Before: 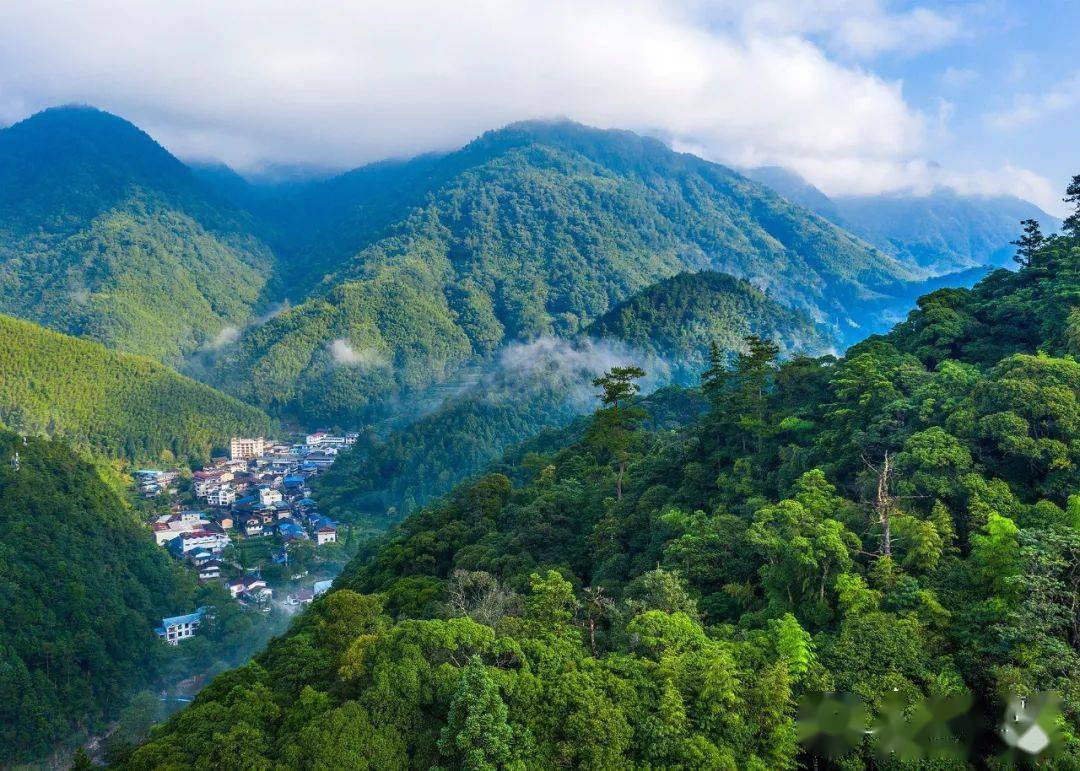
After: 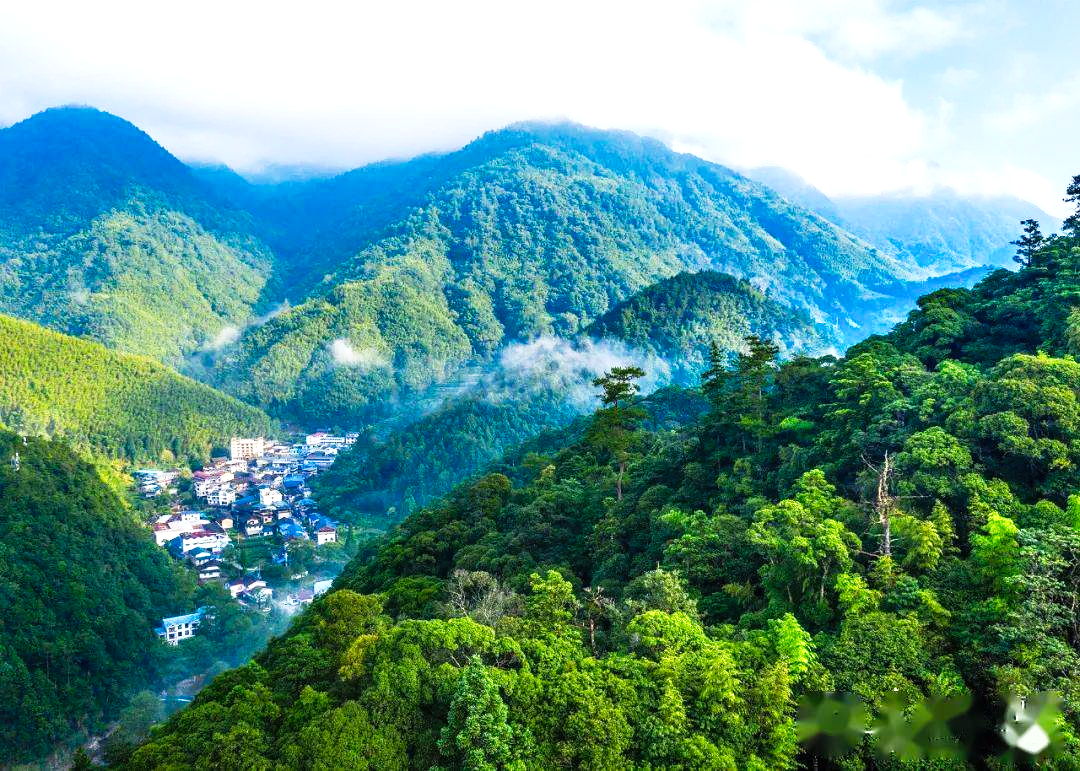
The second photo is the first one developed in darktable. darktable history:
tone curve: curves: ch0 [(0, 0) (0.059, 0.027) (0.178, 0.105) (0.292, 0.233) (0.485, 0.472) (0.837, 0.887) (1, 0.983)]; ch1 [(0, 0) (0.23, 0.166) (0.34, 0.298) (0.371, 0.334) (0.435, 0.413) (0.477, 0.469) (0.499, 0.498) (0.534, 0.551) (0.56, 0.585) (0.754, 0.801) (1, 1)]; ch2 [(0, 0) (0.431, 0.414) (0.498, 0.503) (0.524, 0.531) (0.568, 0.567) (0.6, 0.597) (0.65, 0.651) (0.752, 0.764) (1, 1)], preserve colors none
exposure: exposure 0.765 EV, compensate exposure bias true, compensate highlight preservation false
